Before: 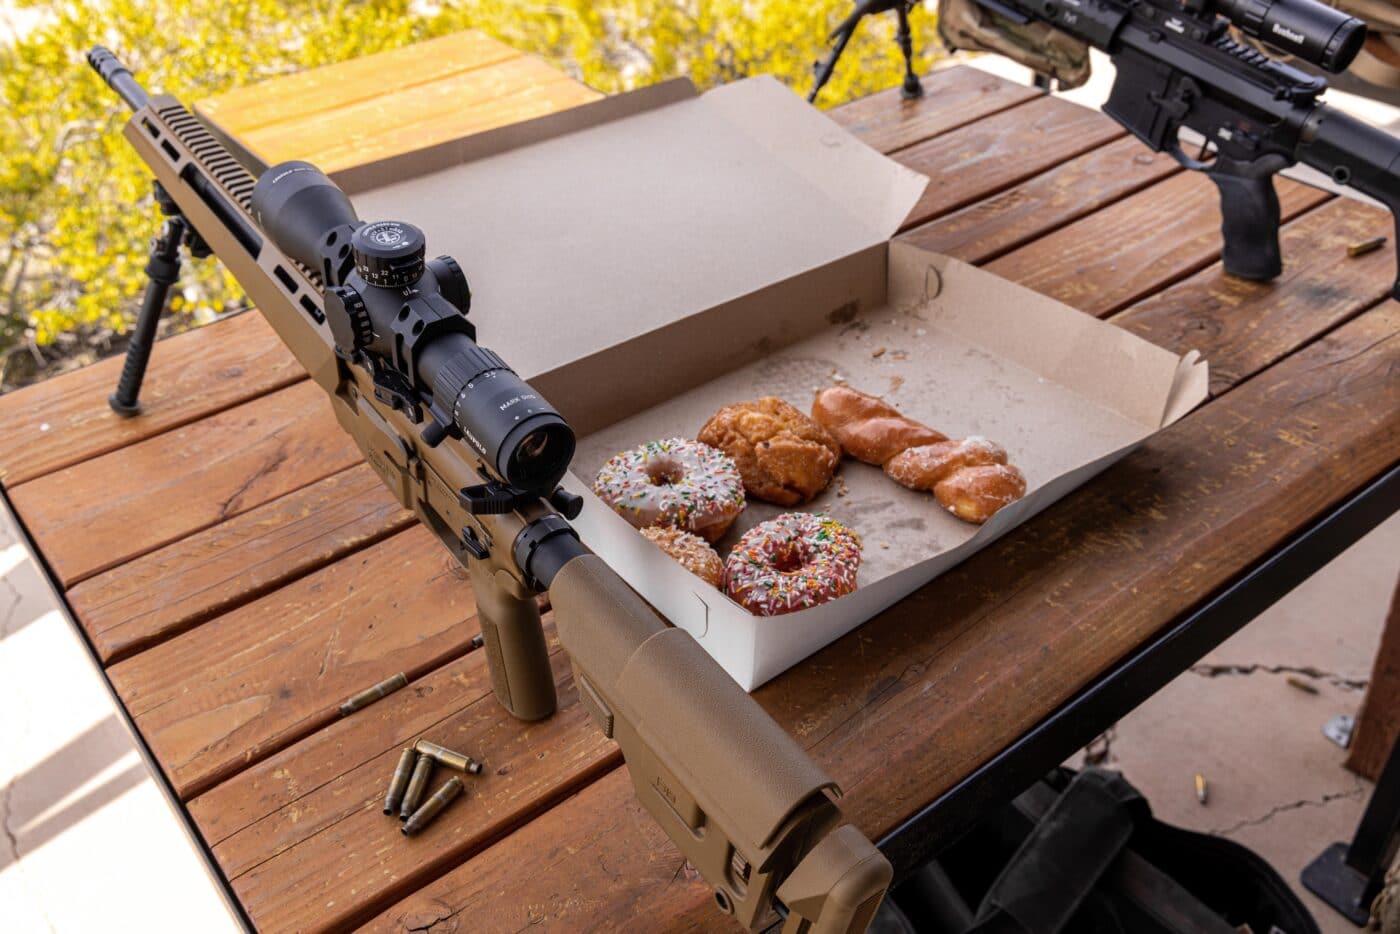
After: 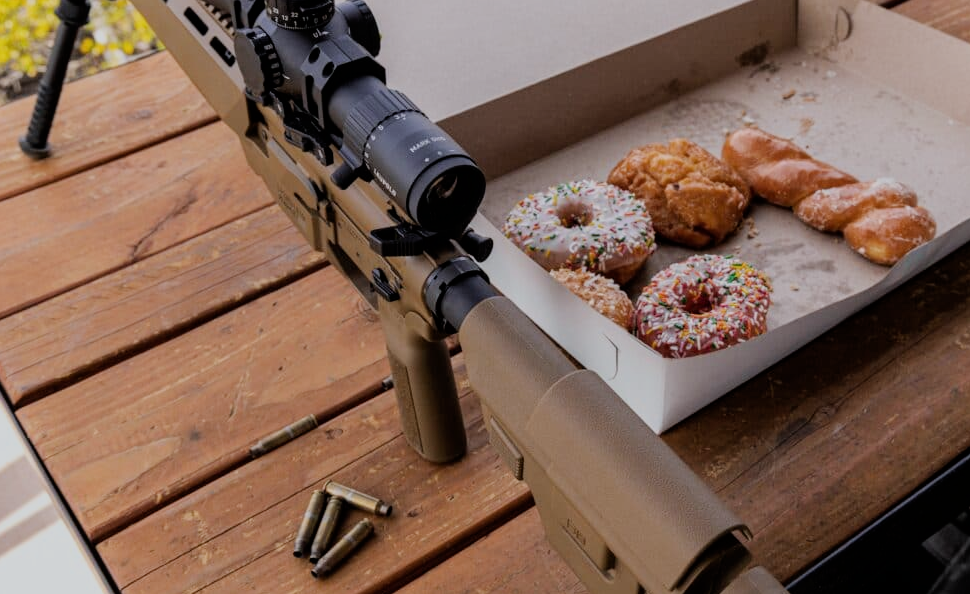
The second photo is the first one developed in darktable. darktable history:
crop: left 6.488%, top 27.668%, right 24.183%, bottom 8.656%
filmic rgb: black relative exposure -7.65 EV, white relative exposure 4.56 EV, hardness 3.61
white balance: red 0.982, blue 1.018
